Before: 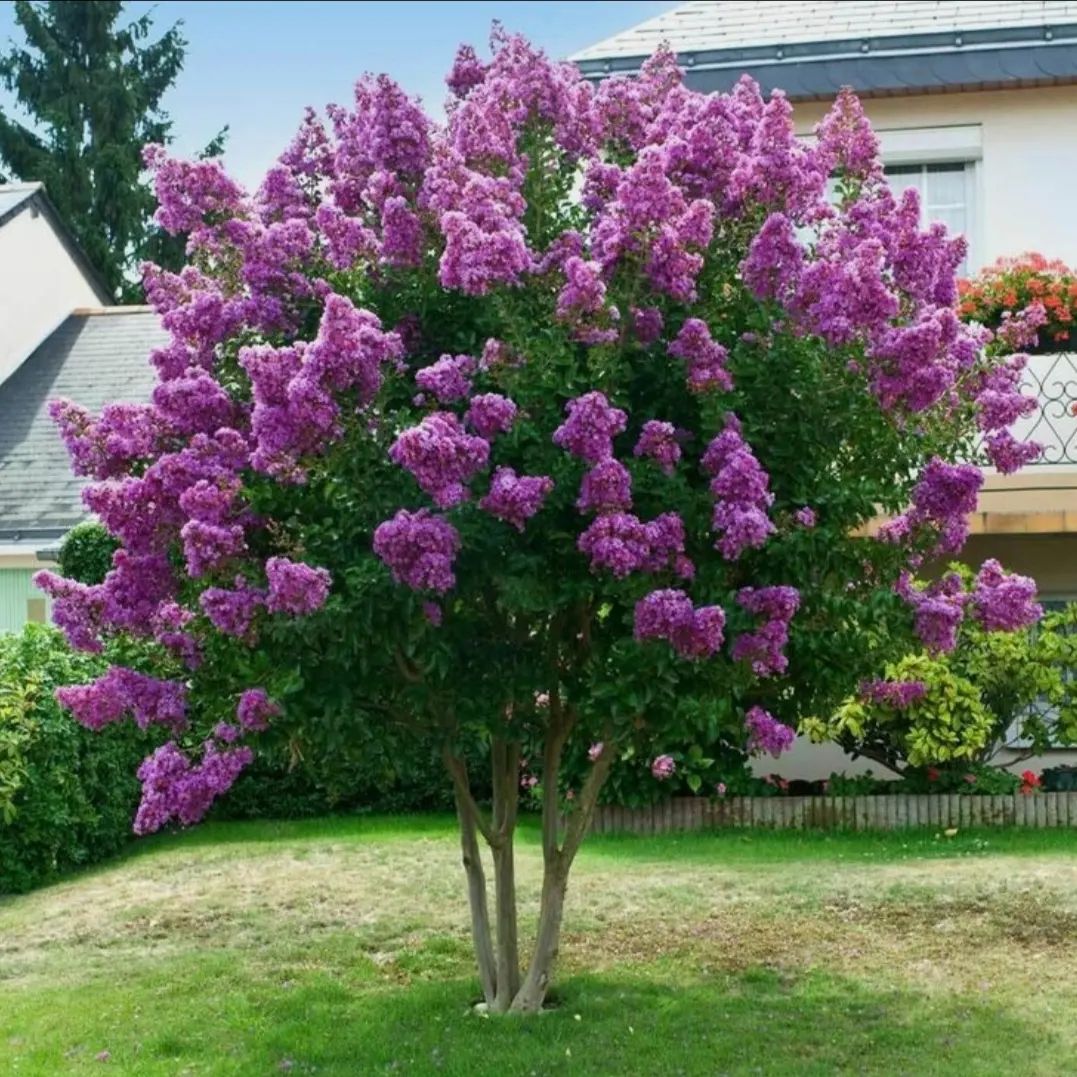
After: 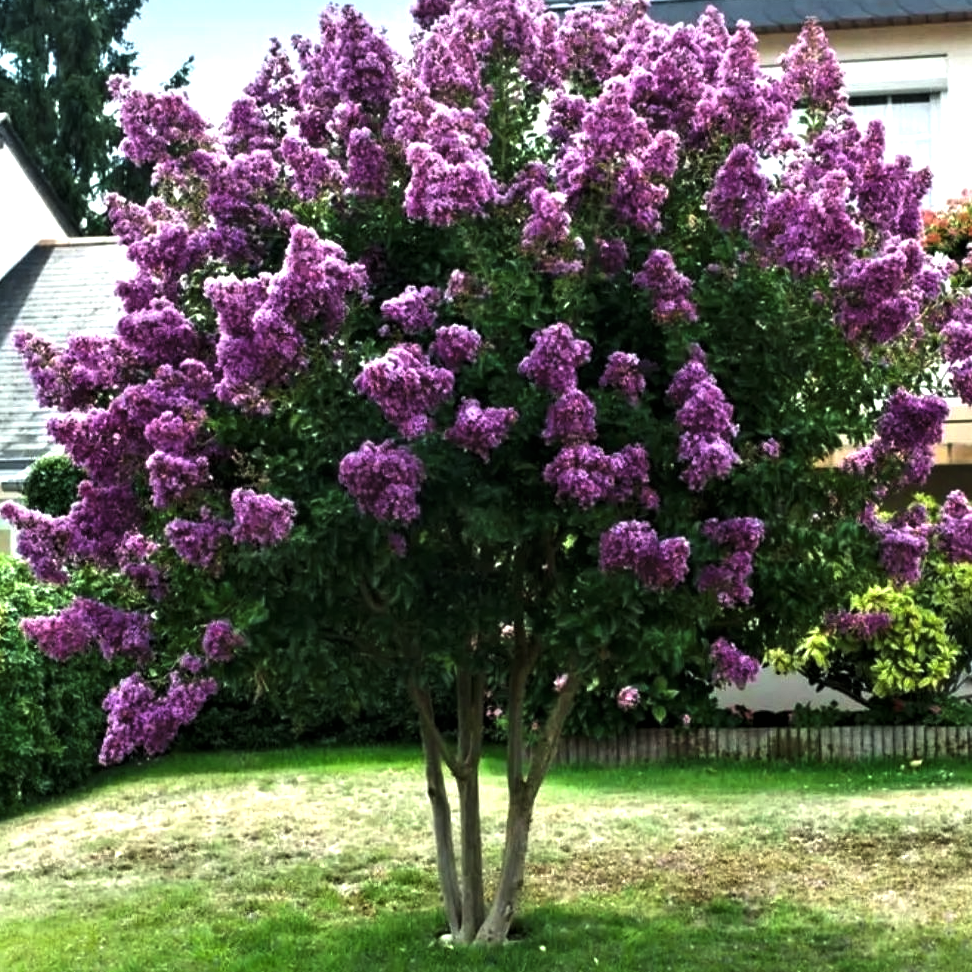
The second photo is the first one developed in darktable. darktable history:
crop: left 3.305%, top 6.436%, right 6.389%, bottom 3.258%
levels: levels [0.044, 0.475, 0.791]
contrast brightness saturation: contrast -0.11
contrast equalizer: y [[0.535, 0.543, 0.548, 0.548, 0.542, 0.532], [0.5 ×6], [0.5 ×6], [0 ×6], [0 ×6]]
